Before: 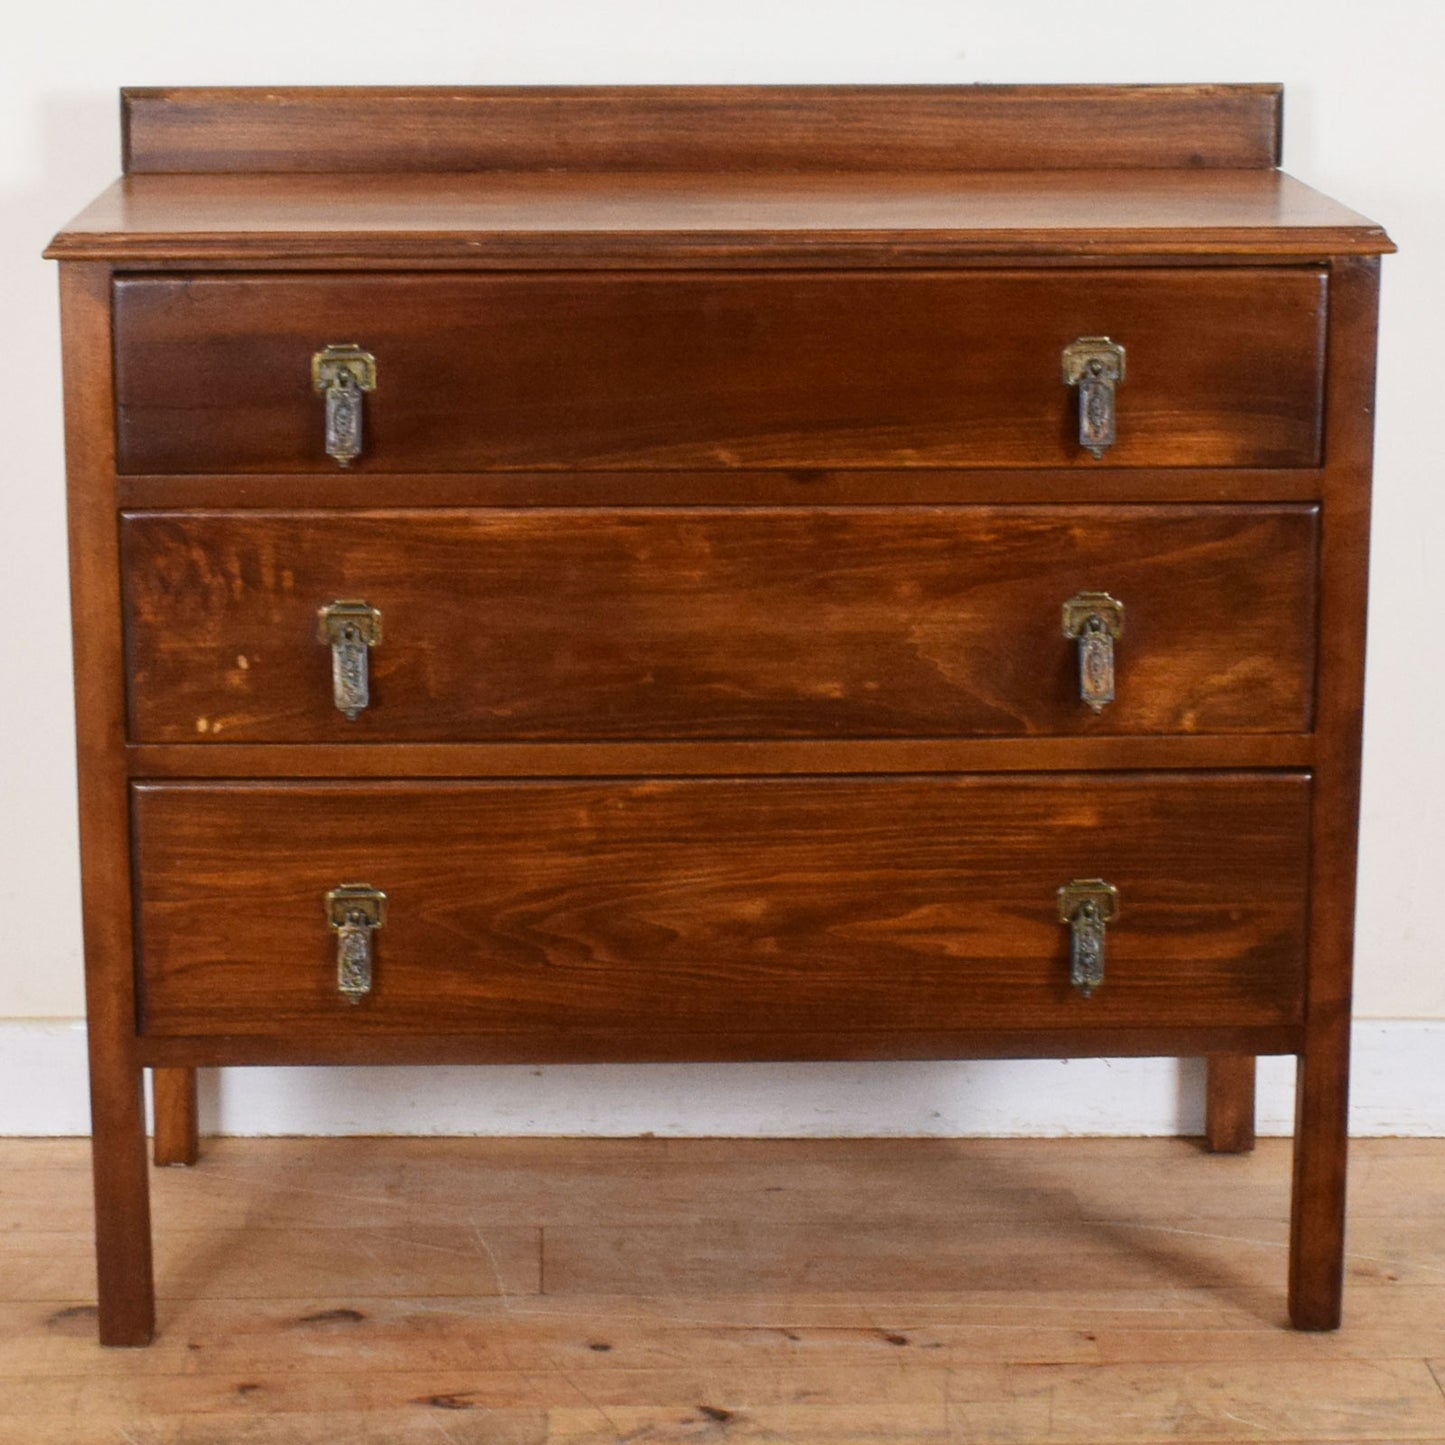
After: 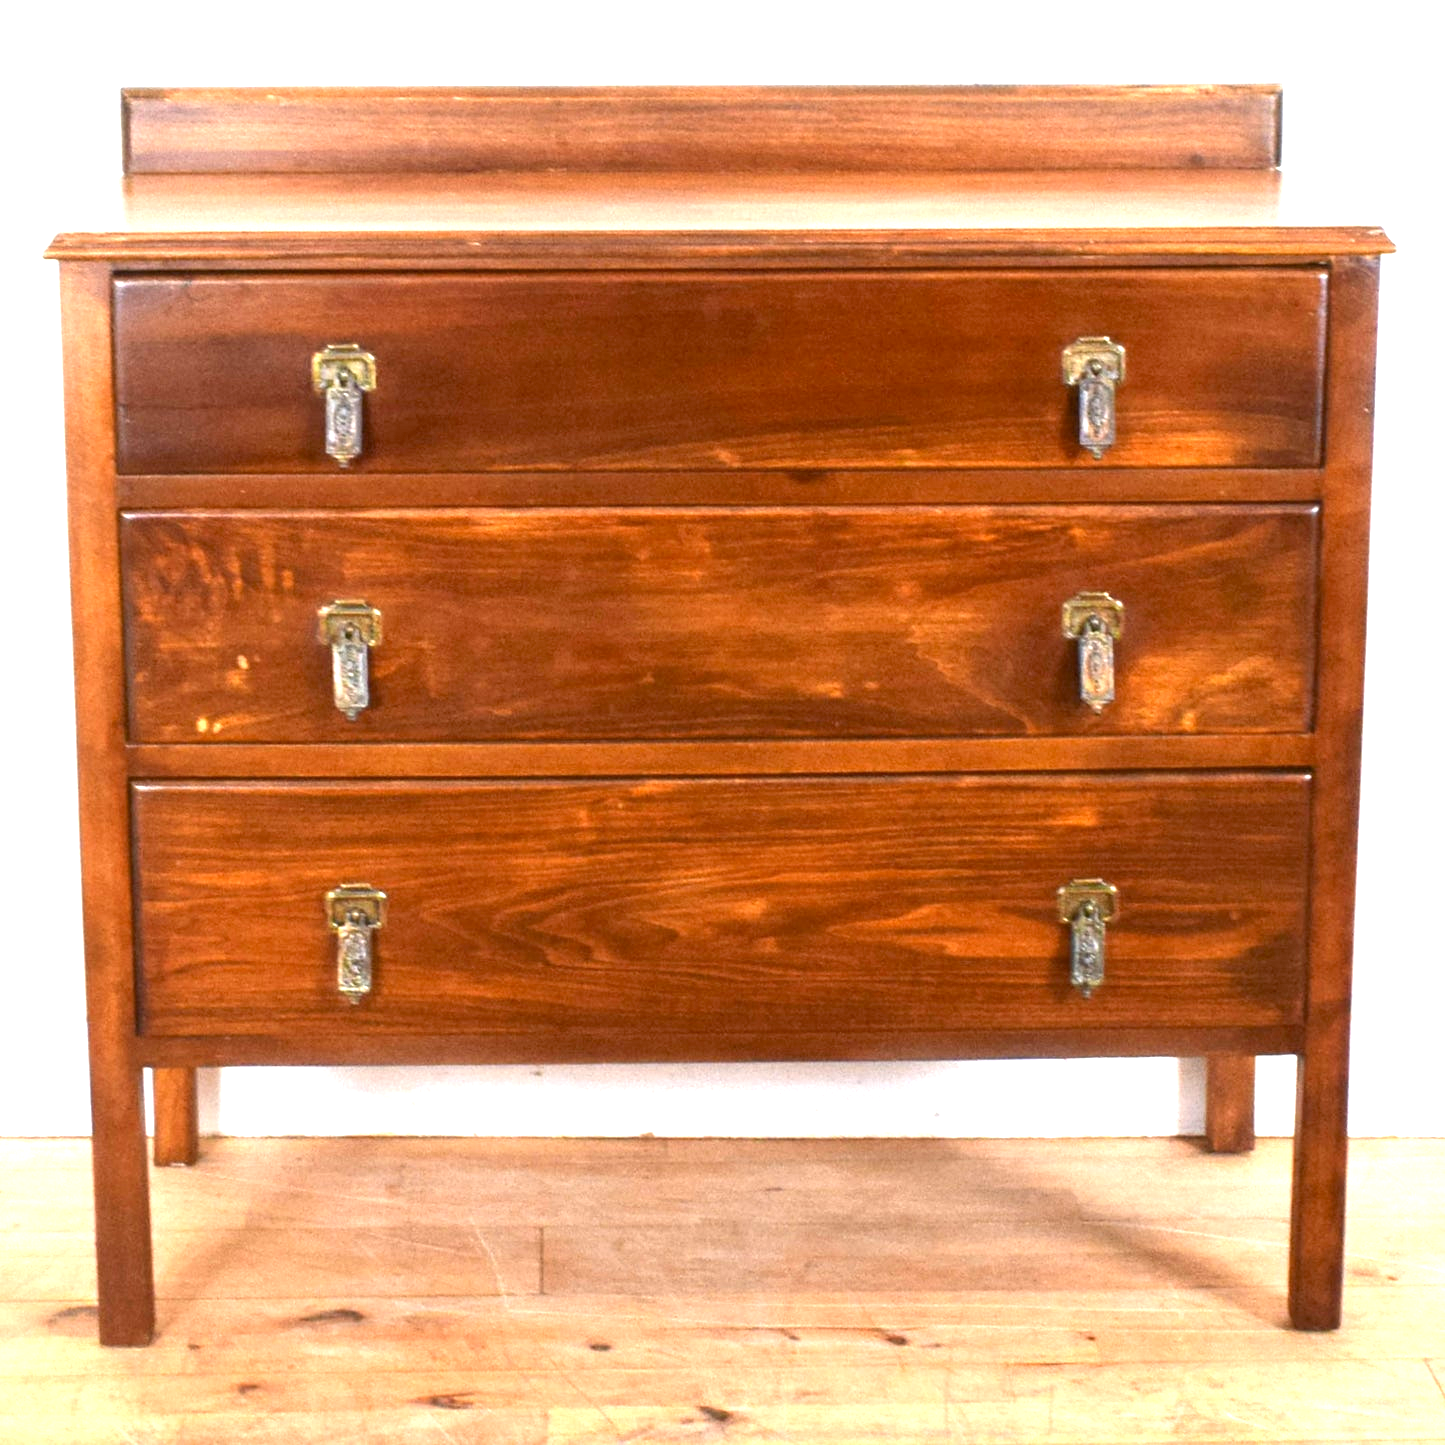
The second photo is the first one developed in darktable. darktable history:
exposure: black level correction 0.001, exposure 1.731 EV, compensate exposure bias true, compensate highlight preservation false
